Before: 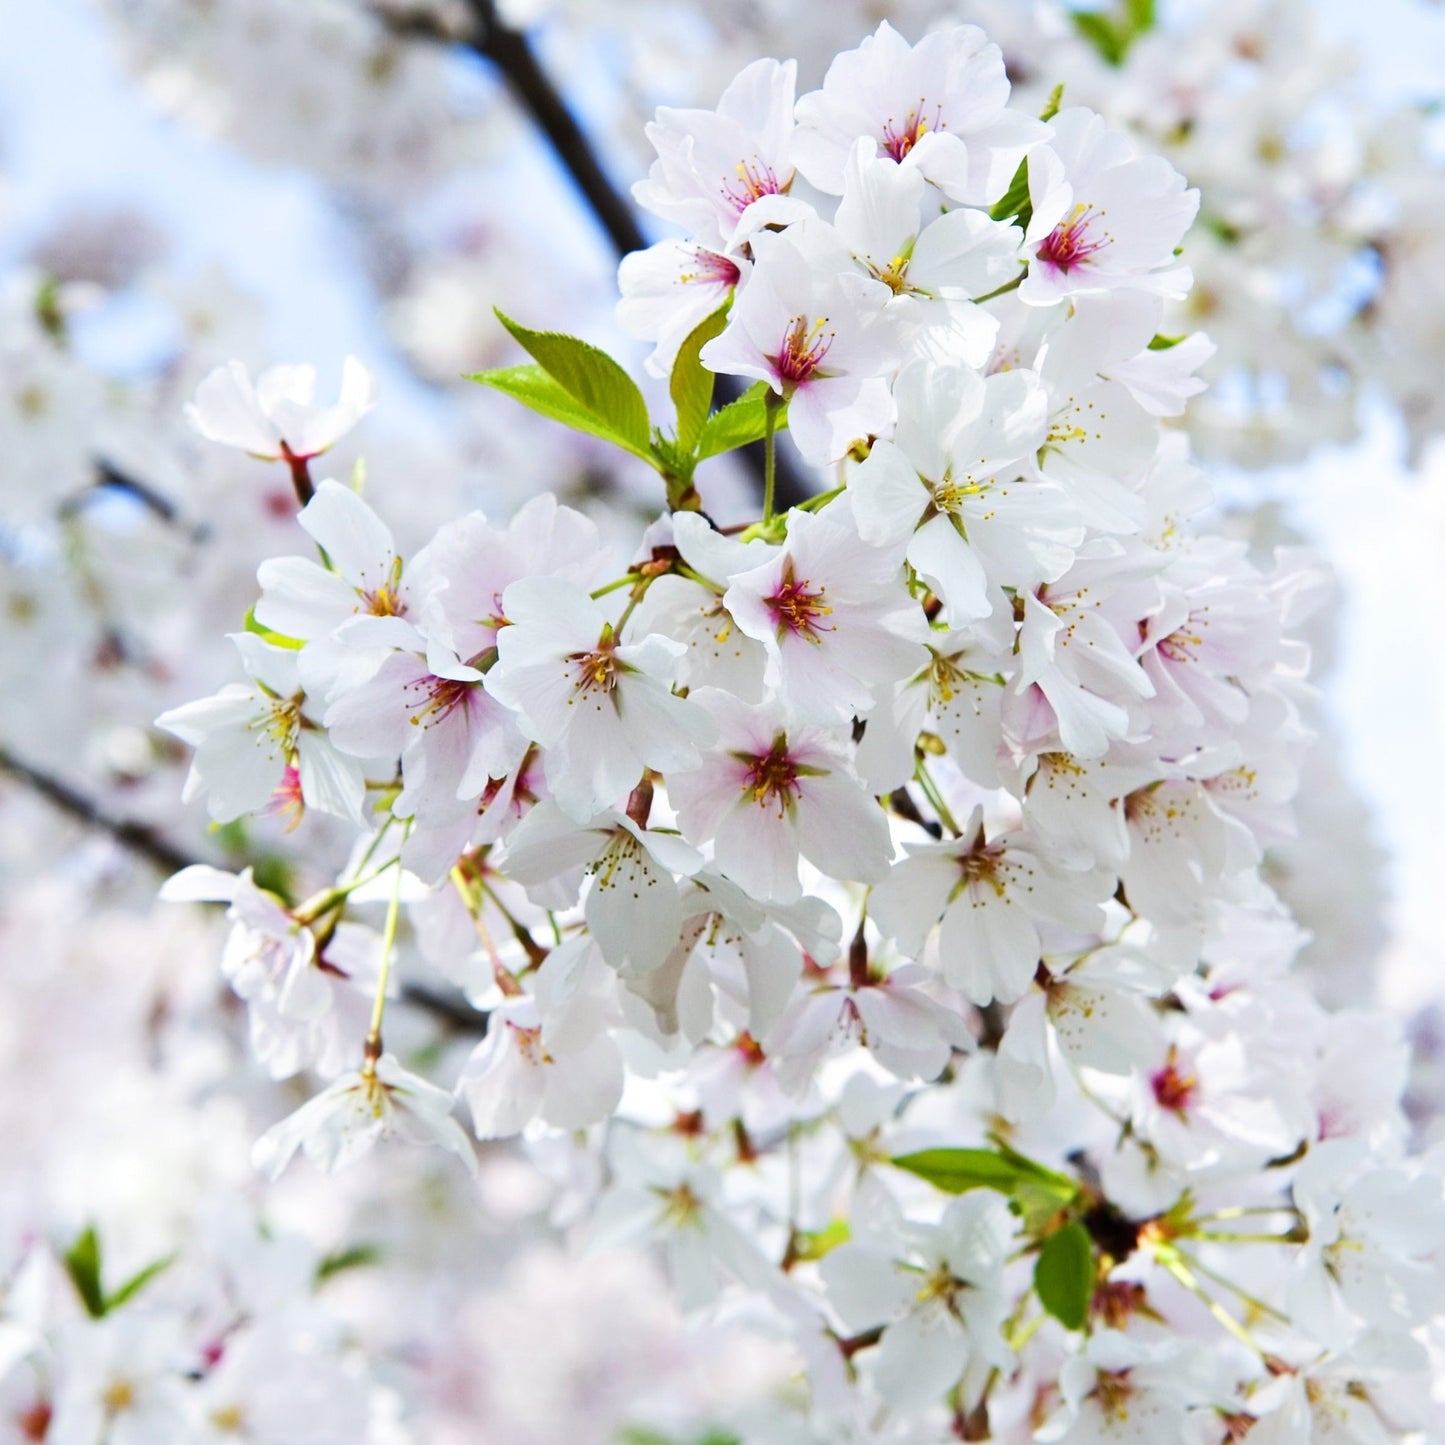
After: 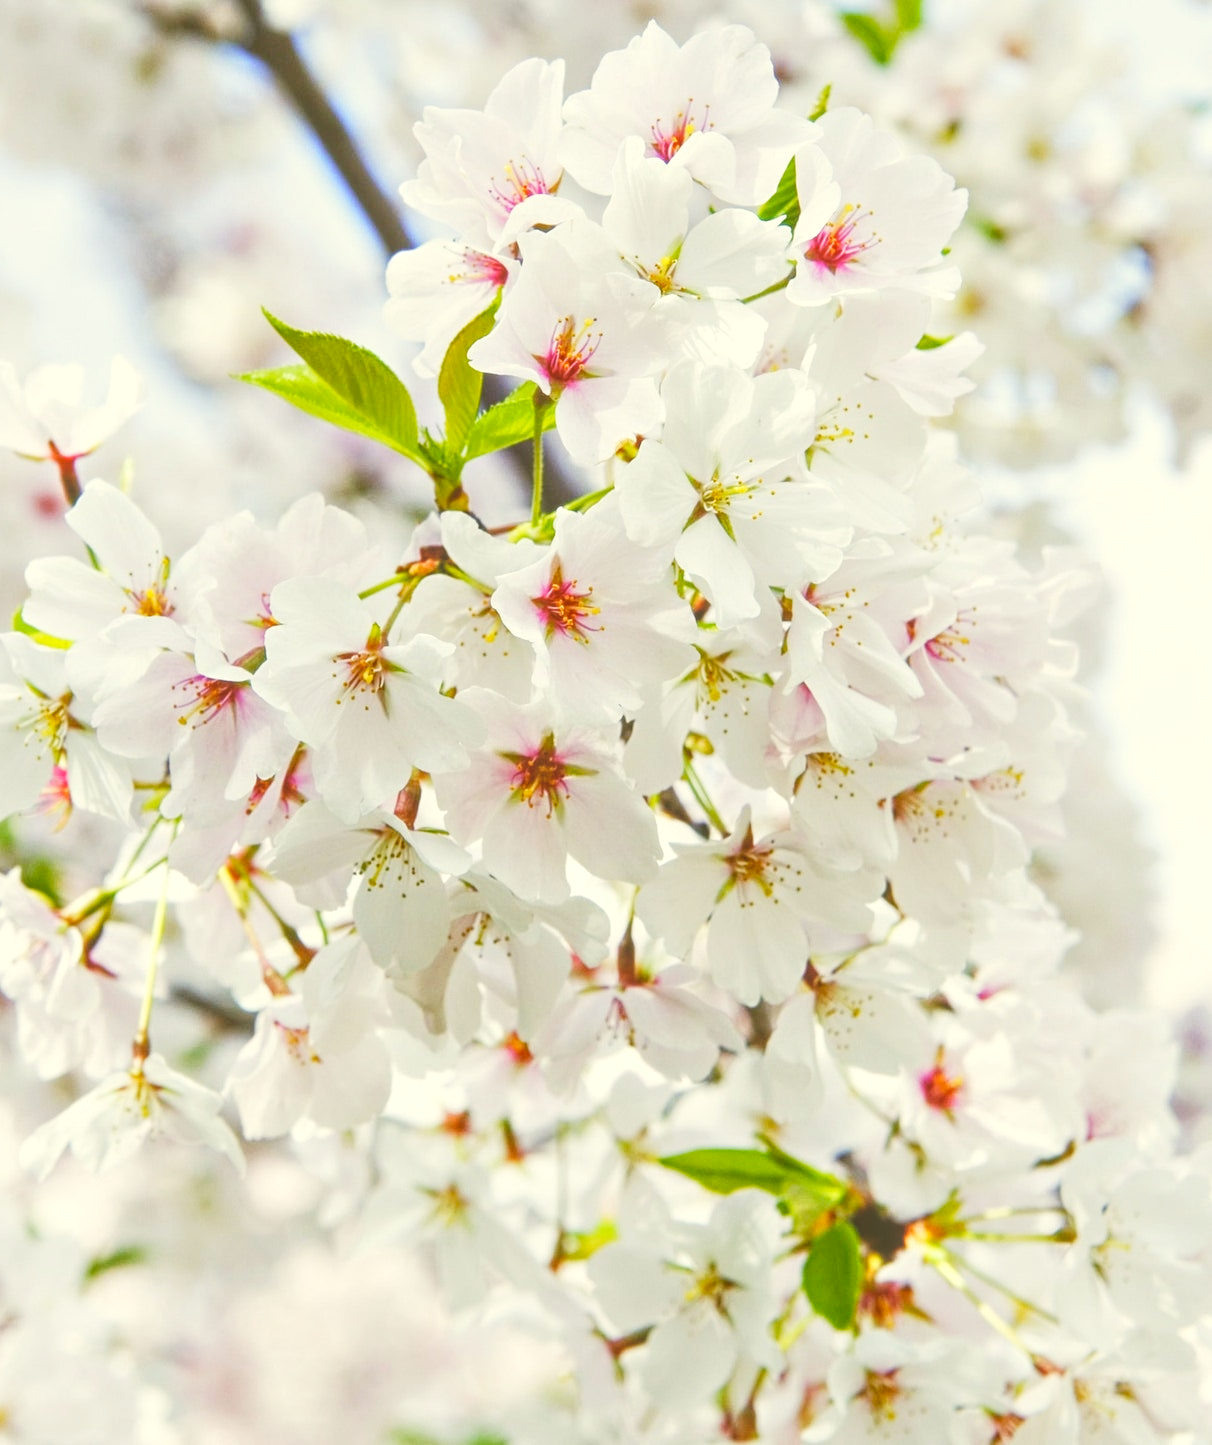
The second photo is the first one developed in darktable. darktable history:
crop: left 16.111%
local contrast: highlights 72%, shadows 15%, midtone range 0.197
tone curve: curves: ch0 [(0, 0) (0.004, 0.001) (0.133, 0.112) (0.325, 0.362) (0.832, 0.893) (1, 1)], preserve colors none
color correction: highlights a* -1.51, highlights b* 10.6, shadows a* 0.308, shadows b* 19.08
